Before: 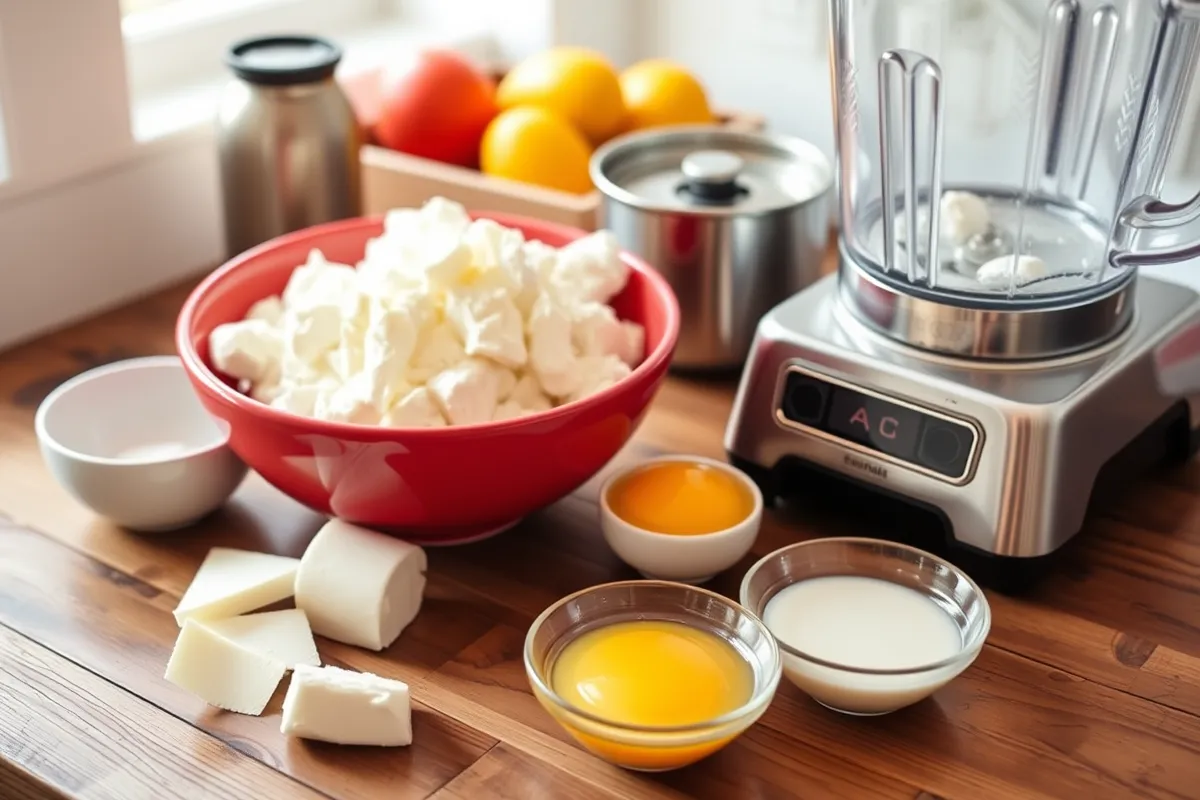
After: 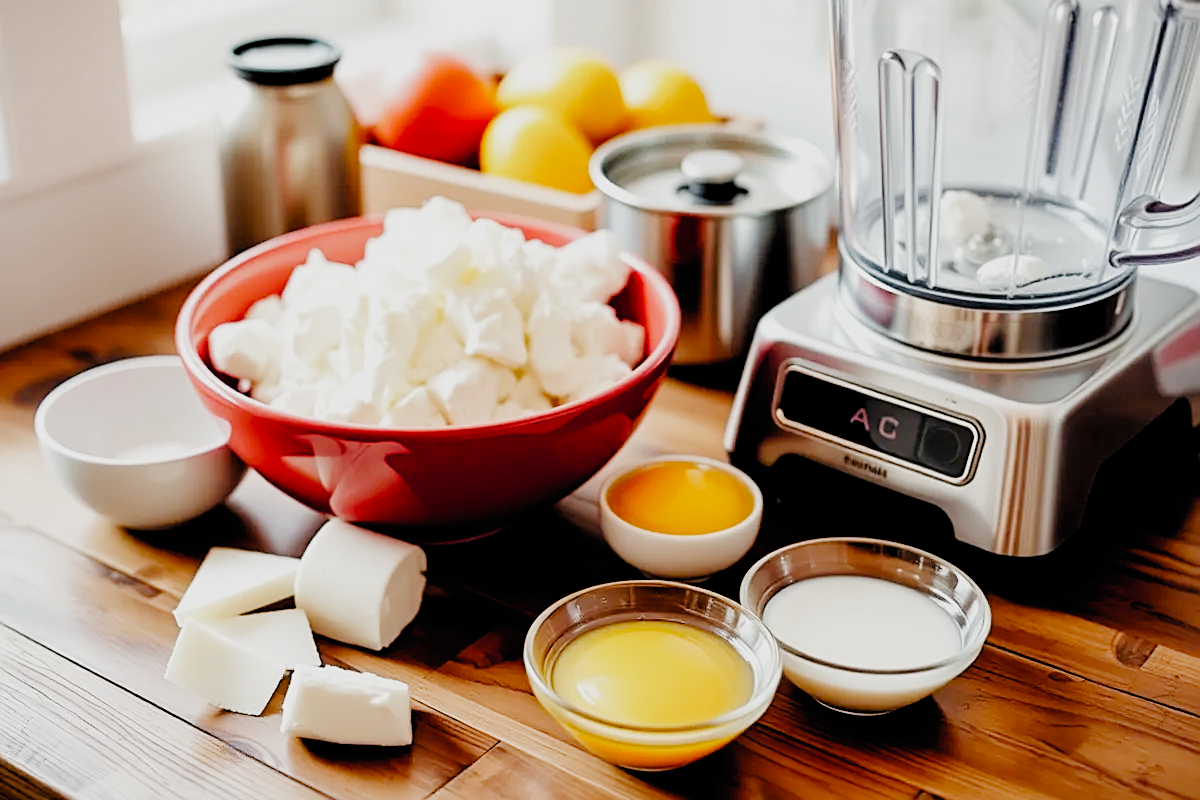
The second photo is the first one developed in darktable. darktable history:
sharpen: on, module defaults
filmic rgb: black relative exposure -2.89 EV, white relative exposure 4.56 EV, threshold 2.98 EV, hardness 1.78, contrast 1.241, preserve chrominance no, color science v3 (2019), use custom middle-gray values true, enable highlight reconstruction true
exposure: black level correction 0.001, exposure 0.498 EV, compensate exposure bias true, compensate highlight preservation false
